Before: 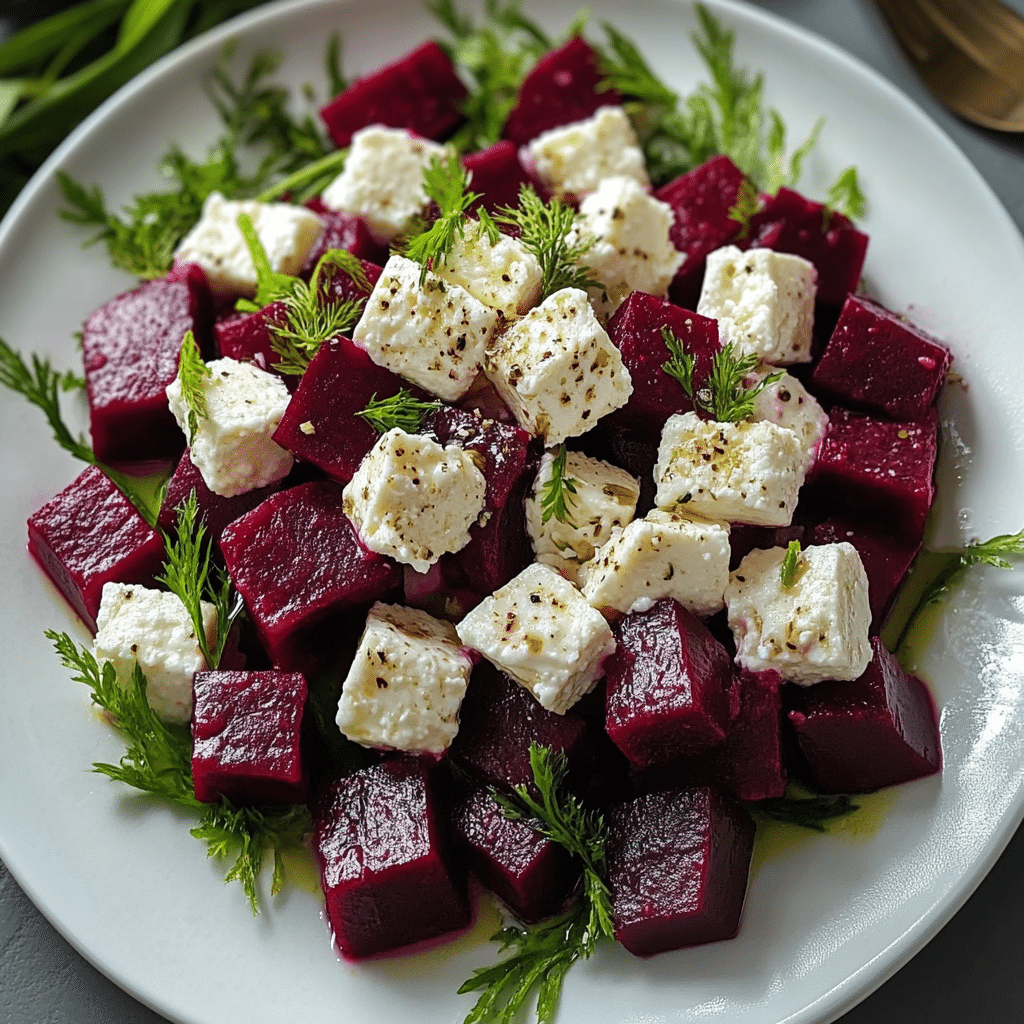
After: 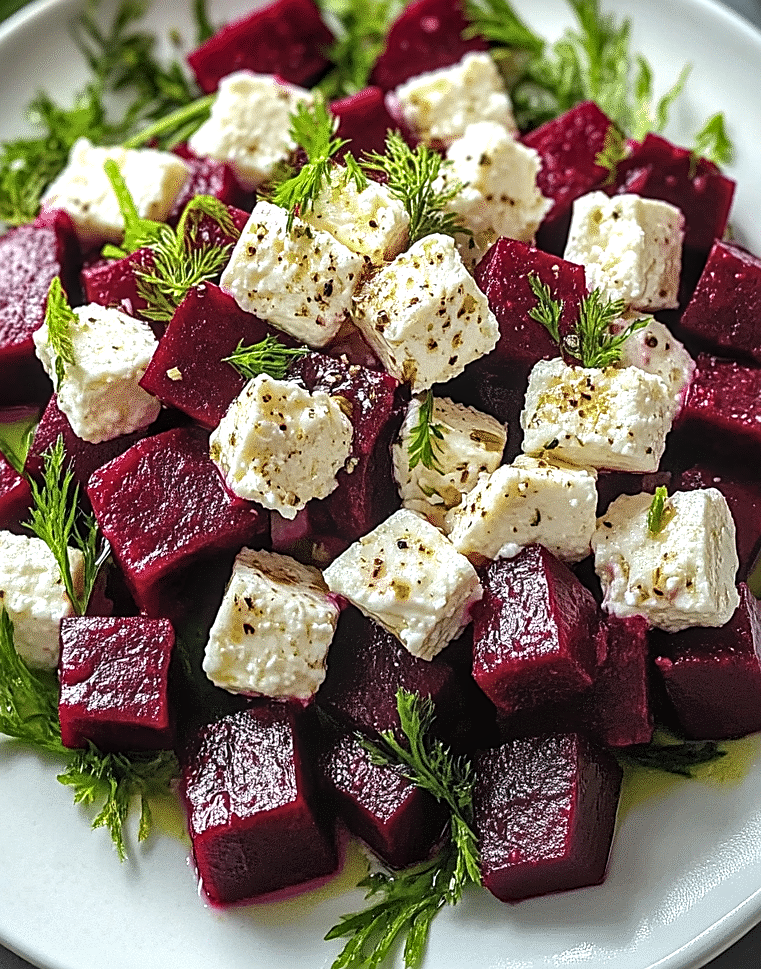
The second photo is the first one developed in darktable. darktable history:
sharpen: on, module defaults
exposure: exposure 0.51 EV, compensate exposure bias true, compensate highlight preservation false
crop and rotate: left 13.014%, top 5.293%, right 12.591%
local contrast: on, module defaults
